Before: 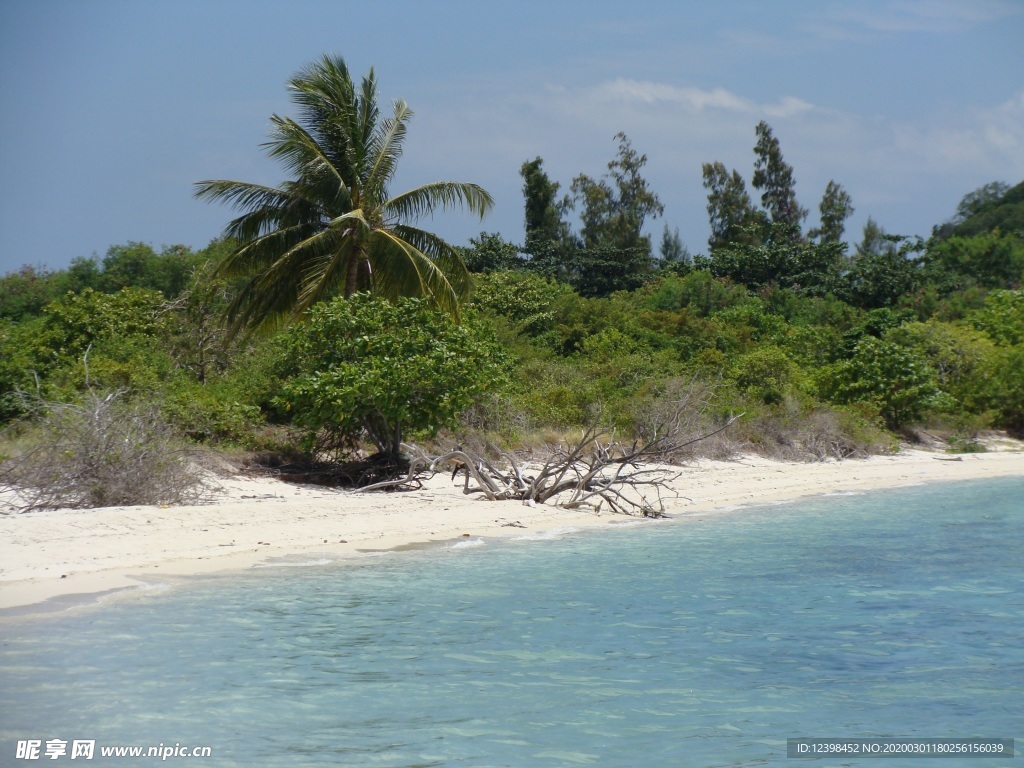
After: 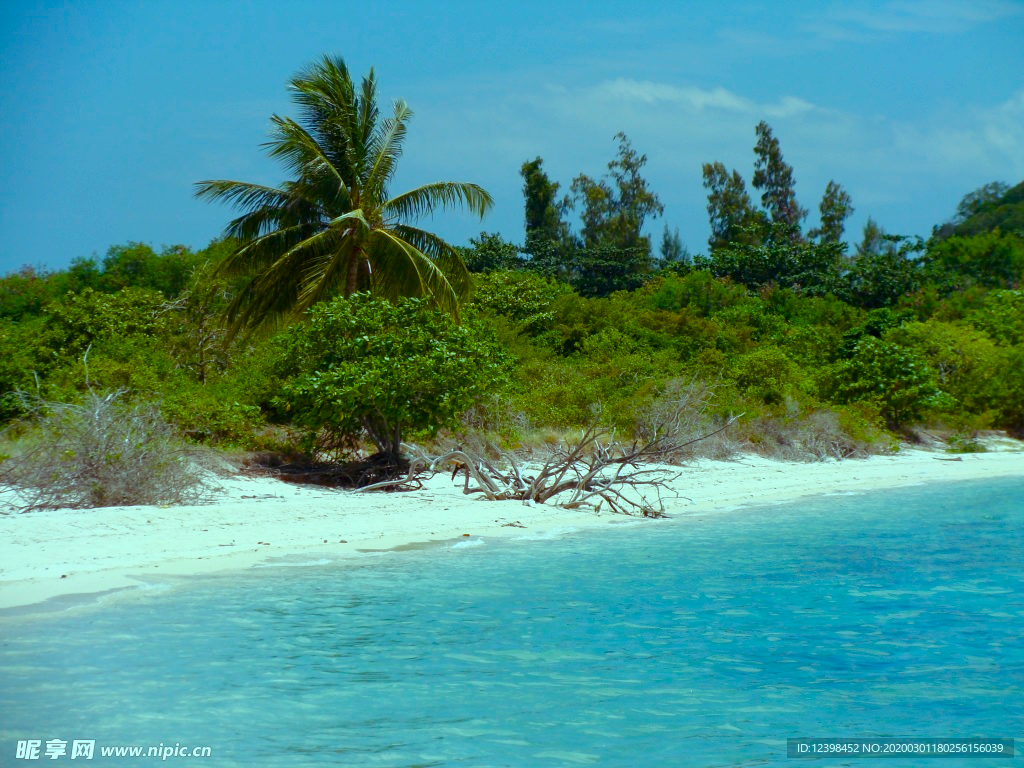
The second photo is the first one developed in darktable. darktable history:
color balance rgb: power › hue 73.58°, highlights gain › chroma 5.334%, highlights gain › hue 193.82°, global offset › luminance -0.278%, global offset › hue 258.35°, linear chroma grading › shadows 31.789%, linear chroma grading › global chroma -1.641%, linear chroma grading › mid-tones 3.767%, perceptual saturation grading › global saturation 24.45%, perceptual saturation grading › highlights -23.413%, perceptual saturation grading › mid-tones 23.94%, perceptual saturation grading › shadows 38.9%, global vibrance 9.893%
